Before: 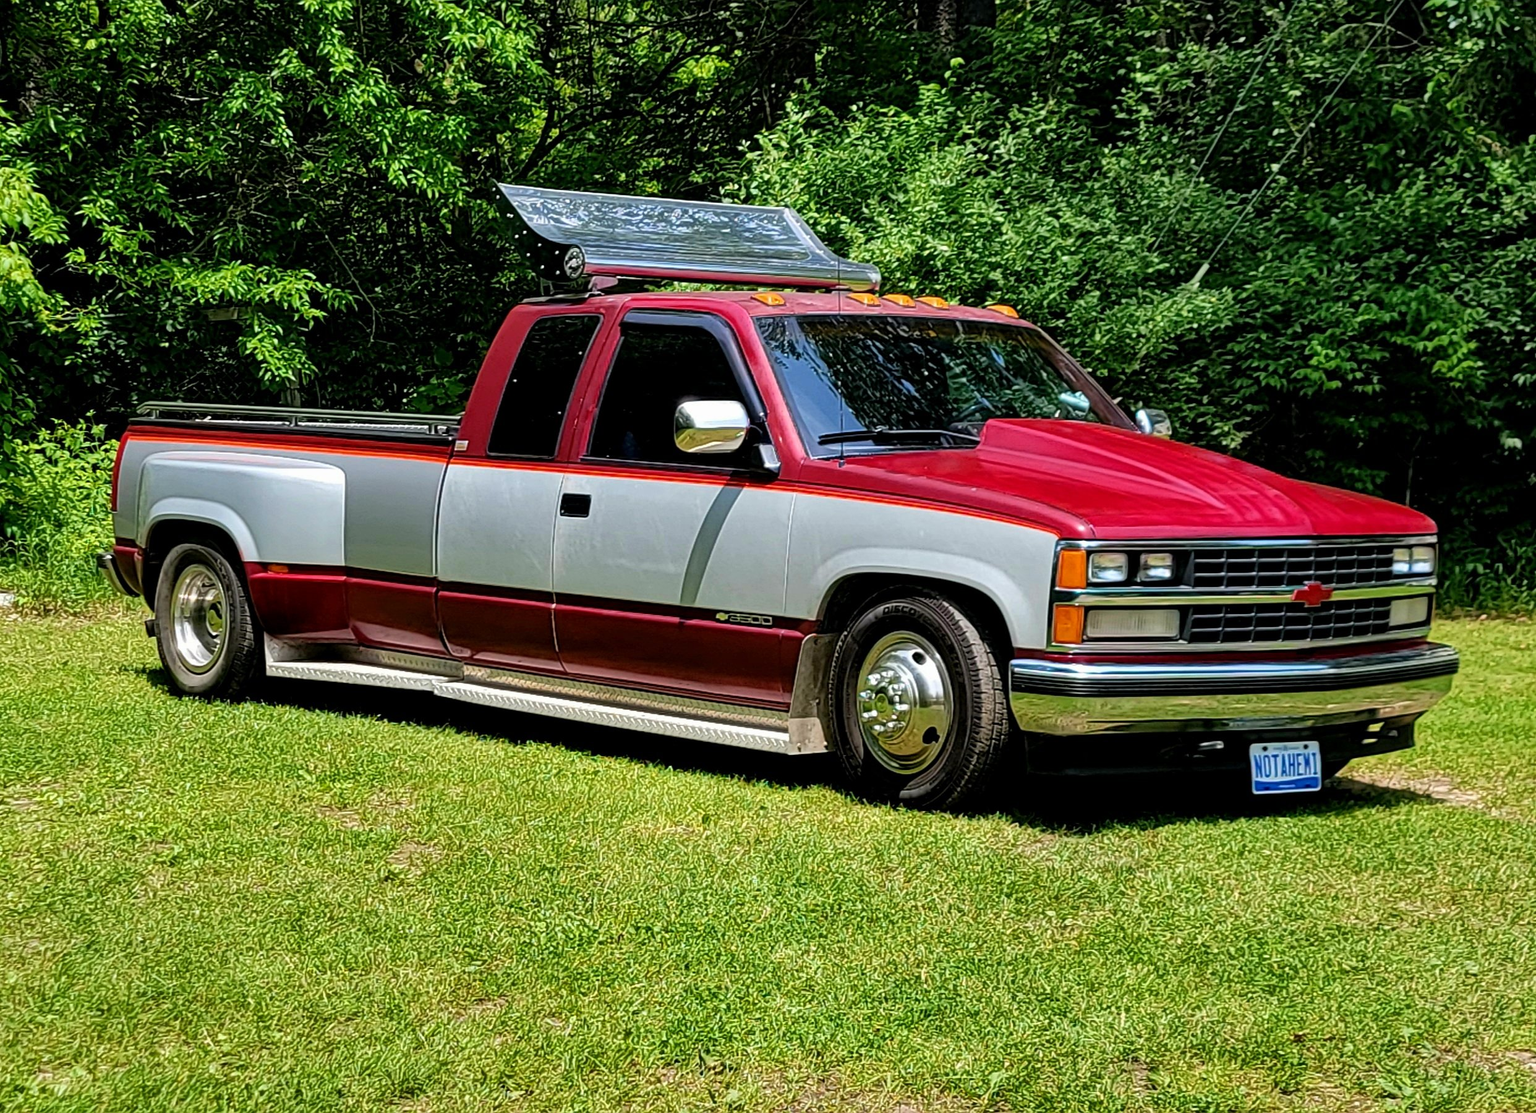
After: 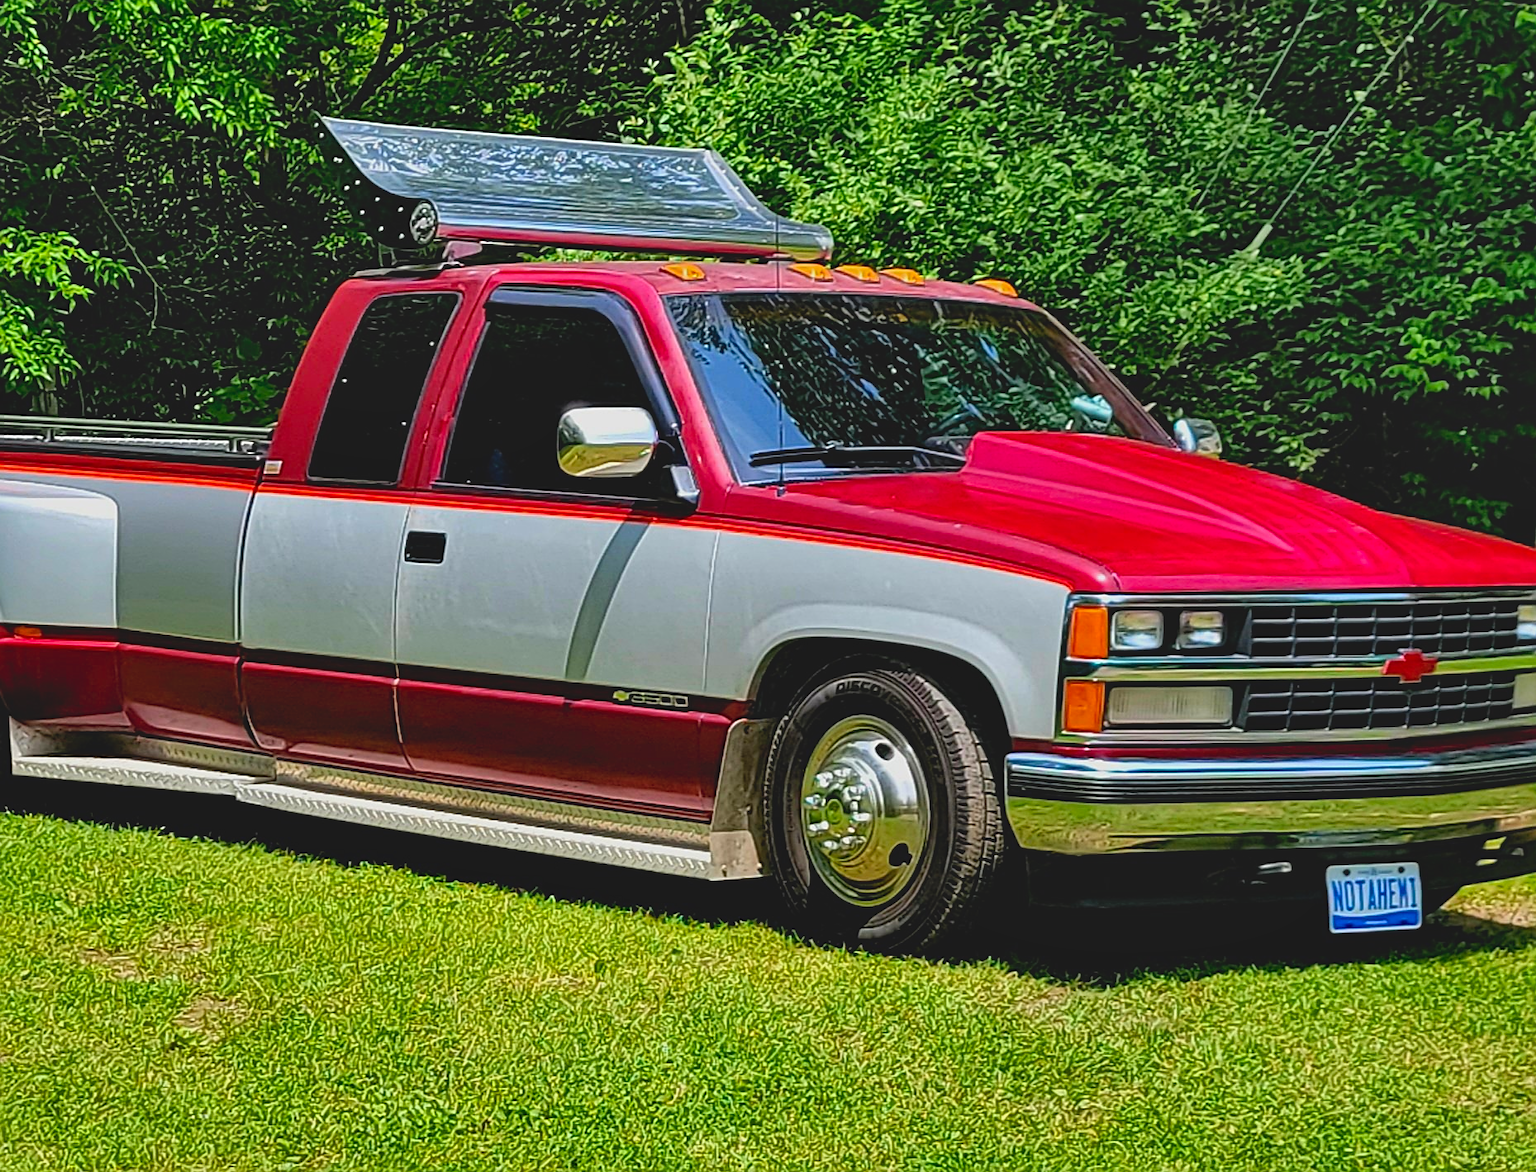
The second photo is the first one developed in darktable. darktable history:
contrast brightness saturation: contrast -0.19, saturation 0.19
crop: left 16.768%, top 8.653%, right 8.362%, bottom 12.485%
shadows and highlights: shadows 37.27, highlights -28.18, soften with gaussian
sharpen: on, module defaults
